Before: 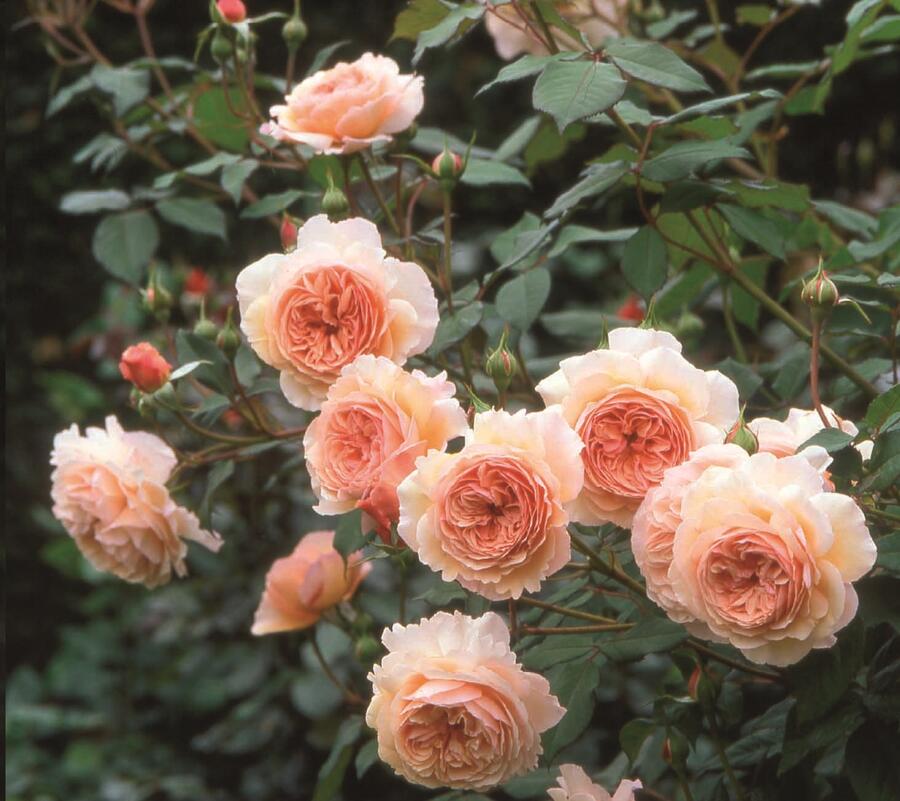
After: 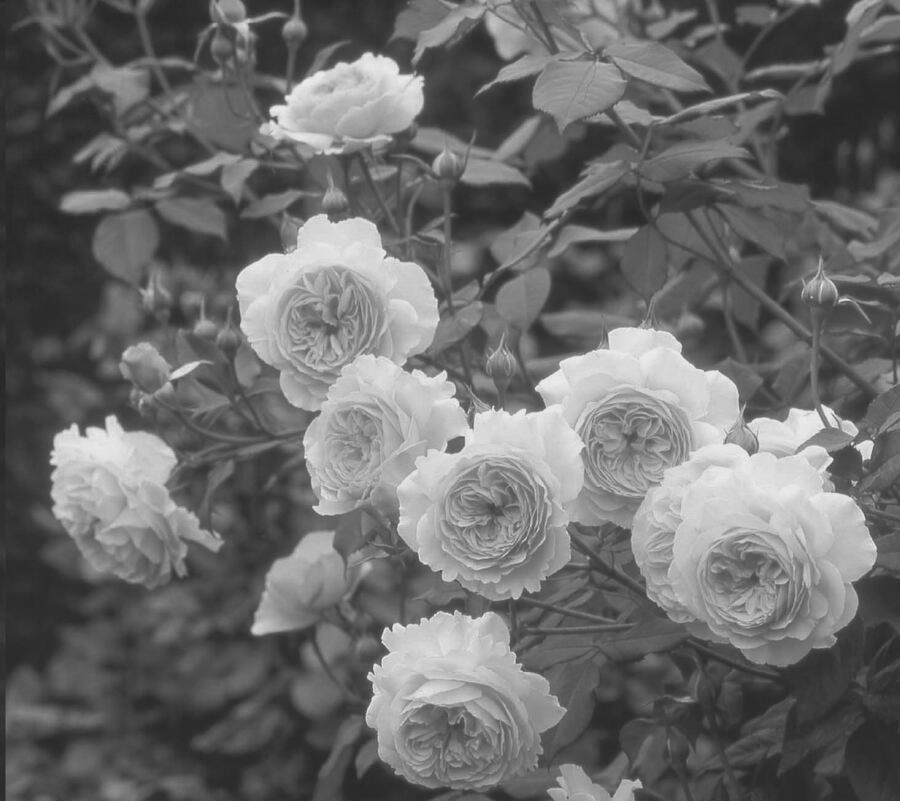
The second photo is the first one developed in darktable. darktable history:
white balance: emerald 1
contrast brightness saturation: contrast -0.15, brightness 0.05, saturation -0.12
monochrome: on, module defaults
